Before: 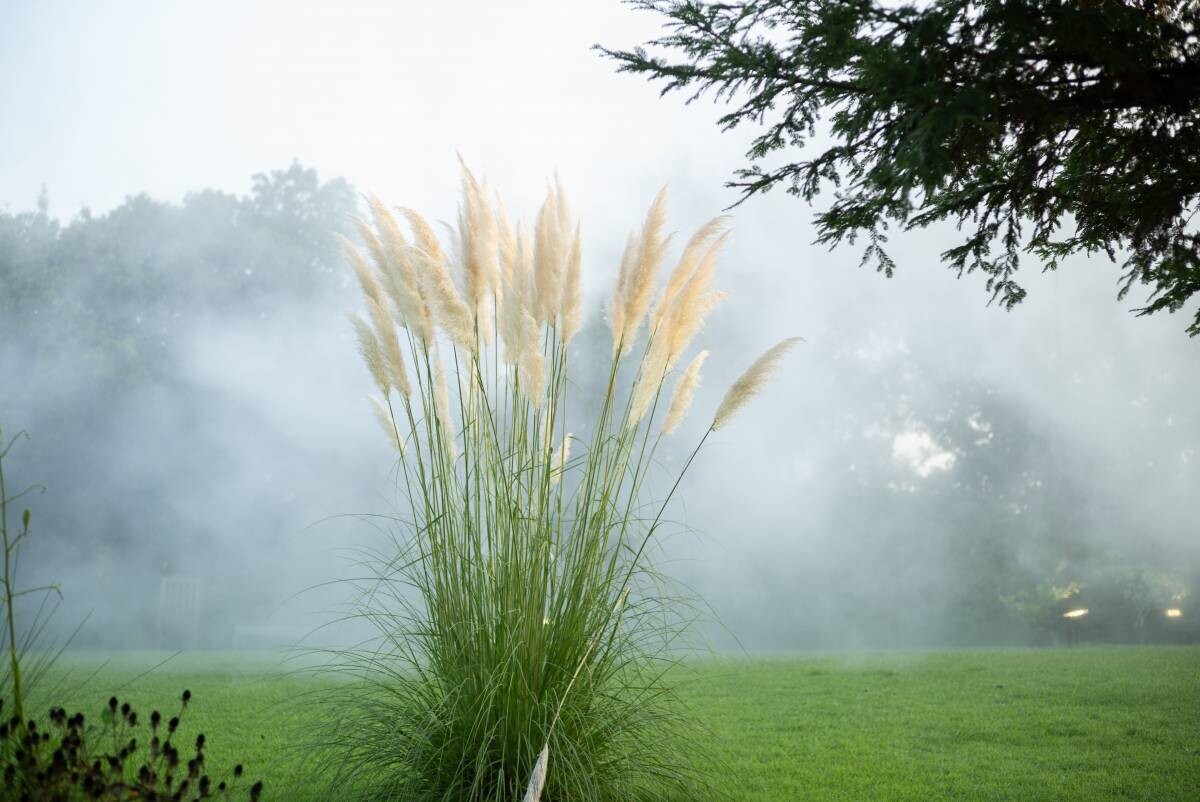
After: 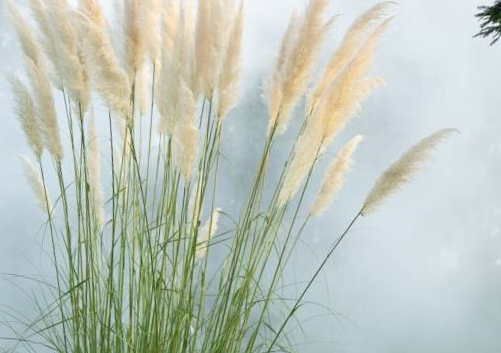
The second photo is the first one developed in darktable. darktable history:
crop: left 30%, top 30%, right 30%, bottom 30%
rotate and perspective: rotation 4.1°, automatic cropping off
